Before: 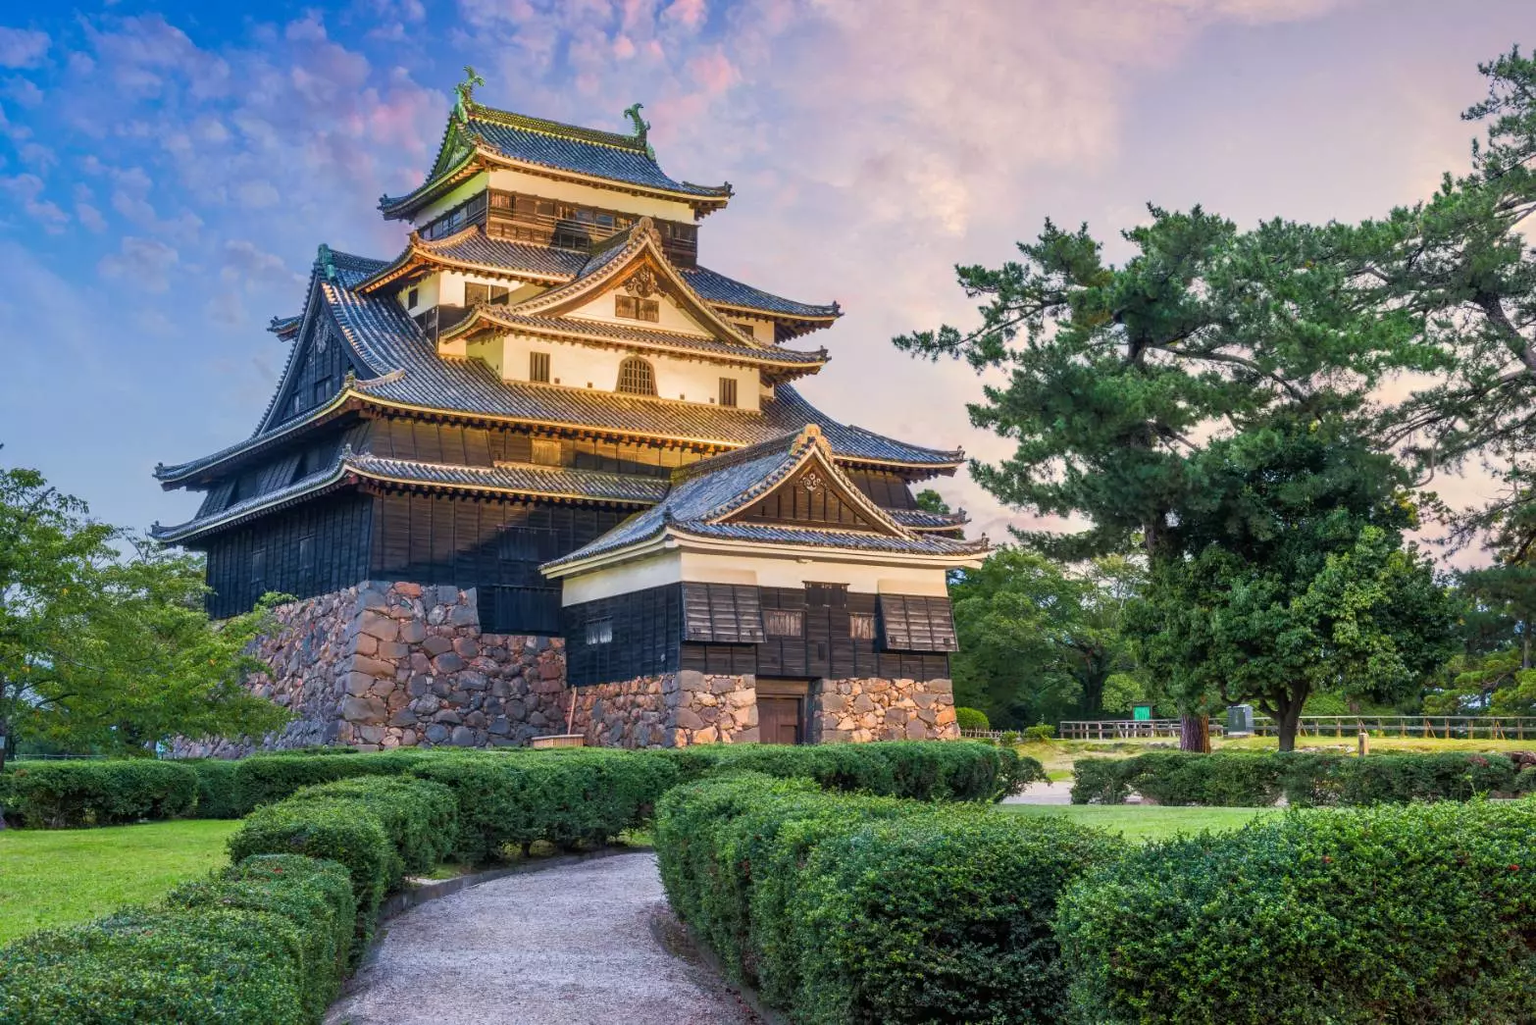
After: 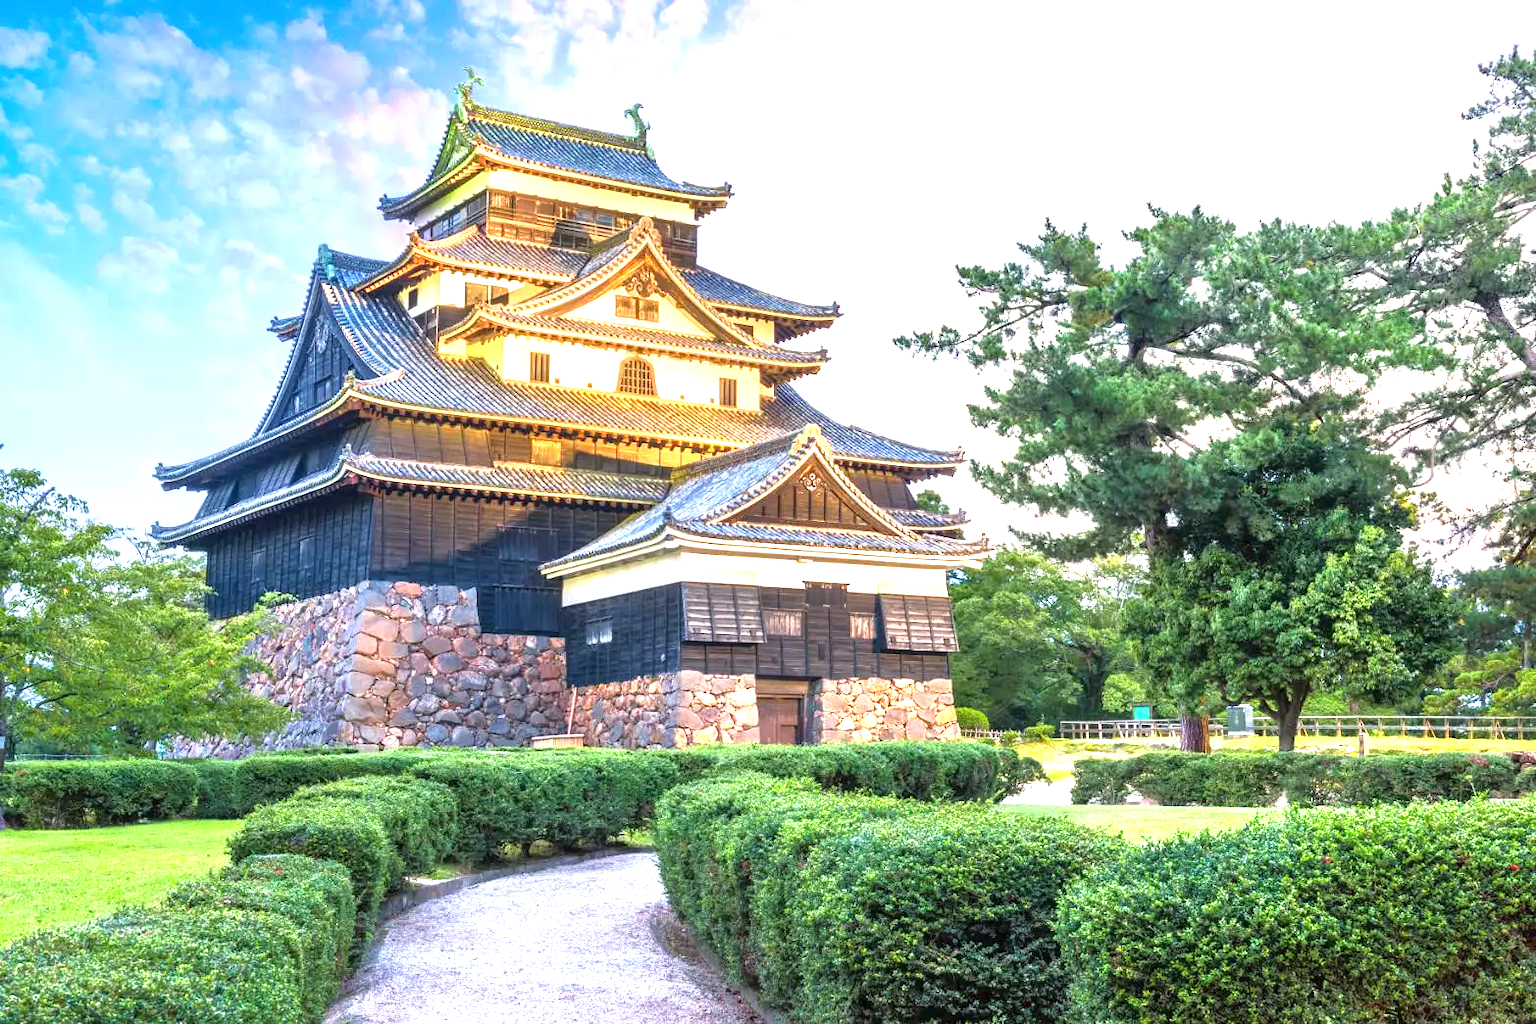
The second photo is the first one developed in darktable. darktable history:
exposure: black level correction 0, exposure 1.559 EV, compensate highlight preservation false
